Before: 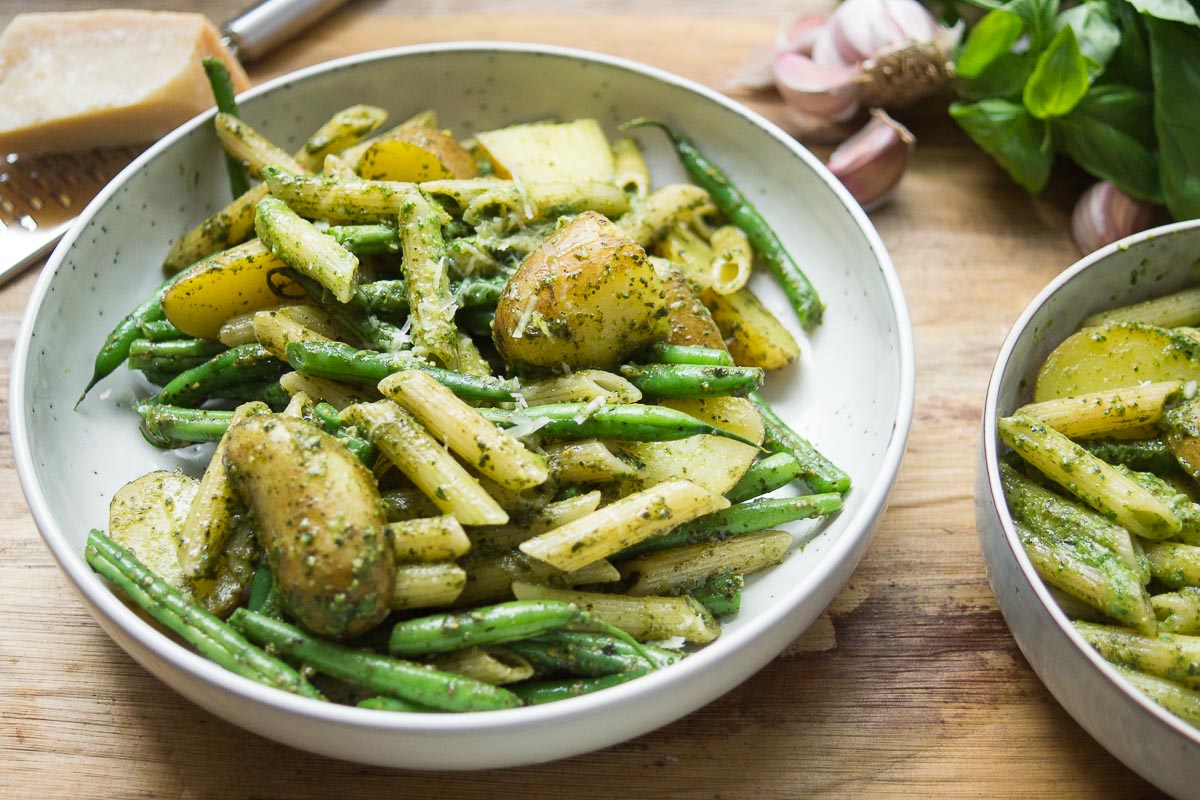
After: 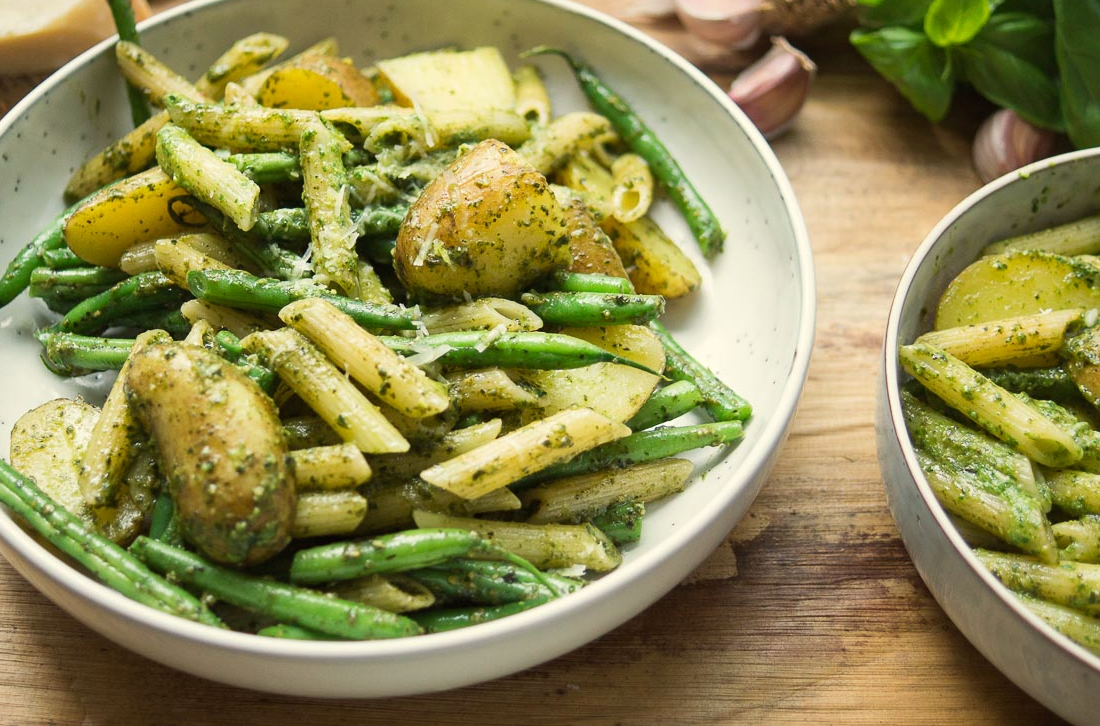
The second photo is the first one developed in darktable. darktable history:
crop and rotate: left 8.262%, top 9.226%
white balance: red 1.029, blue 0.92
